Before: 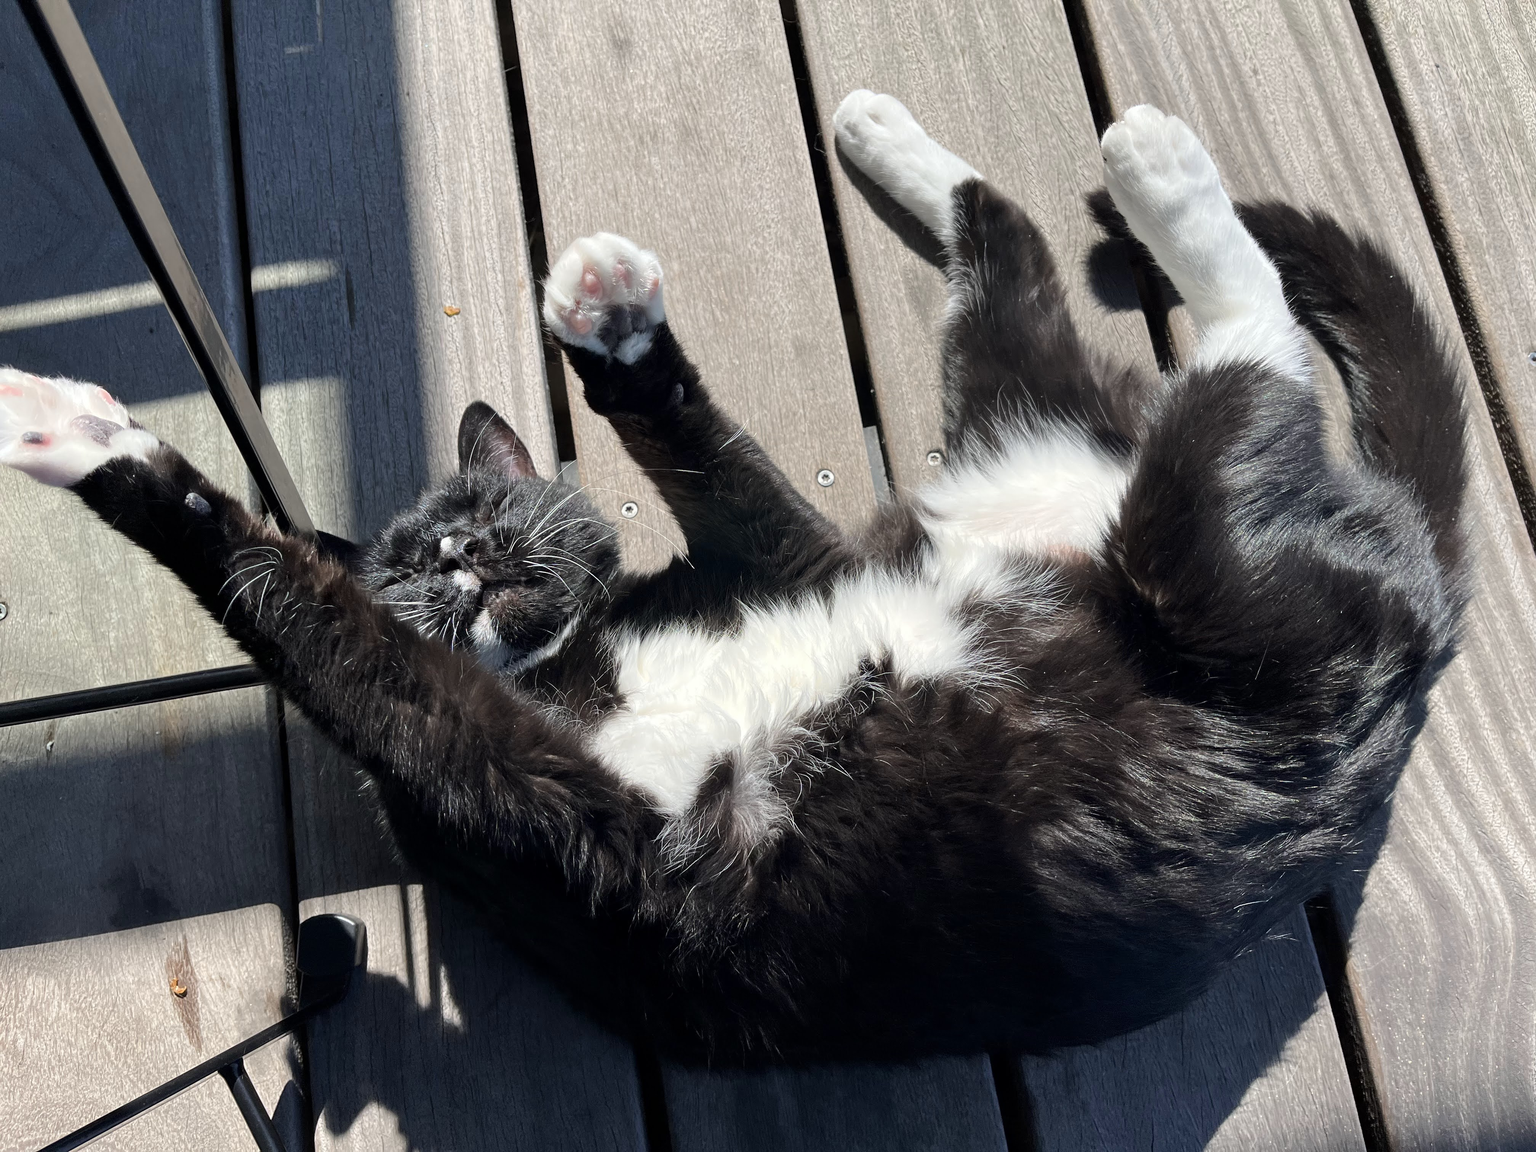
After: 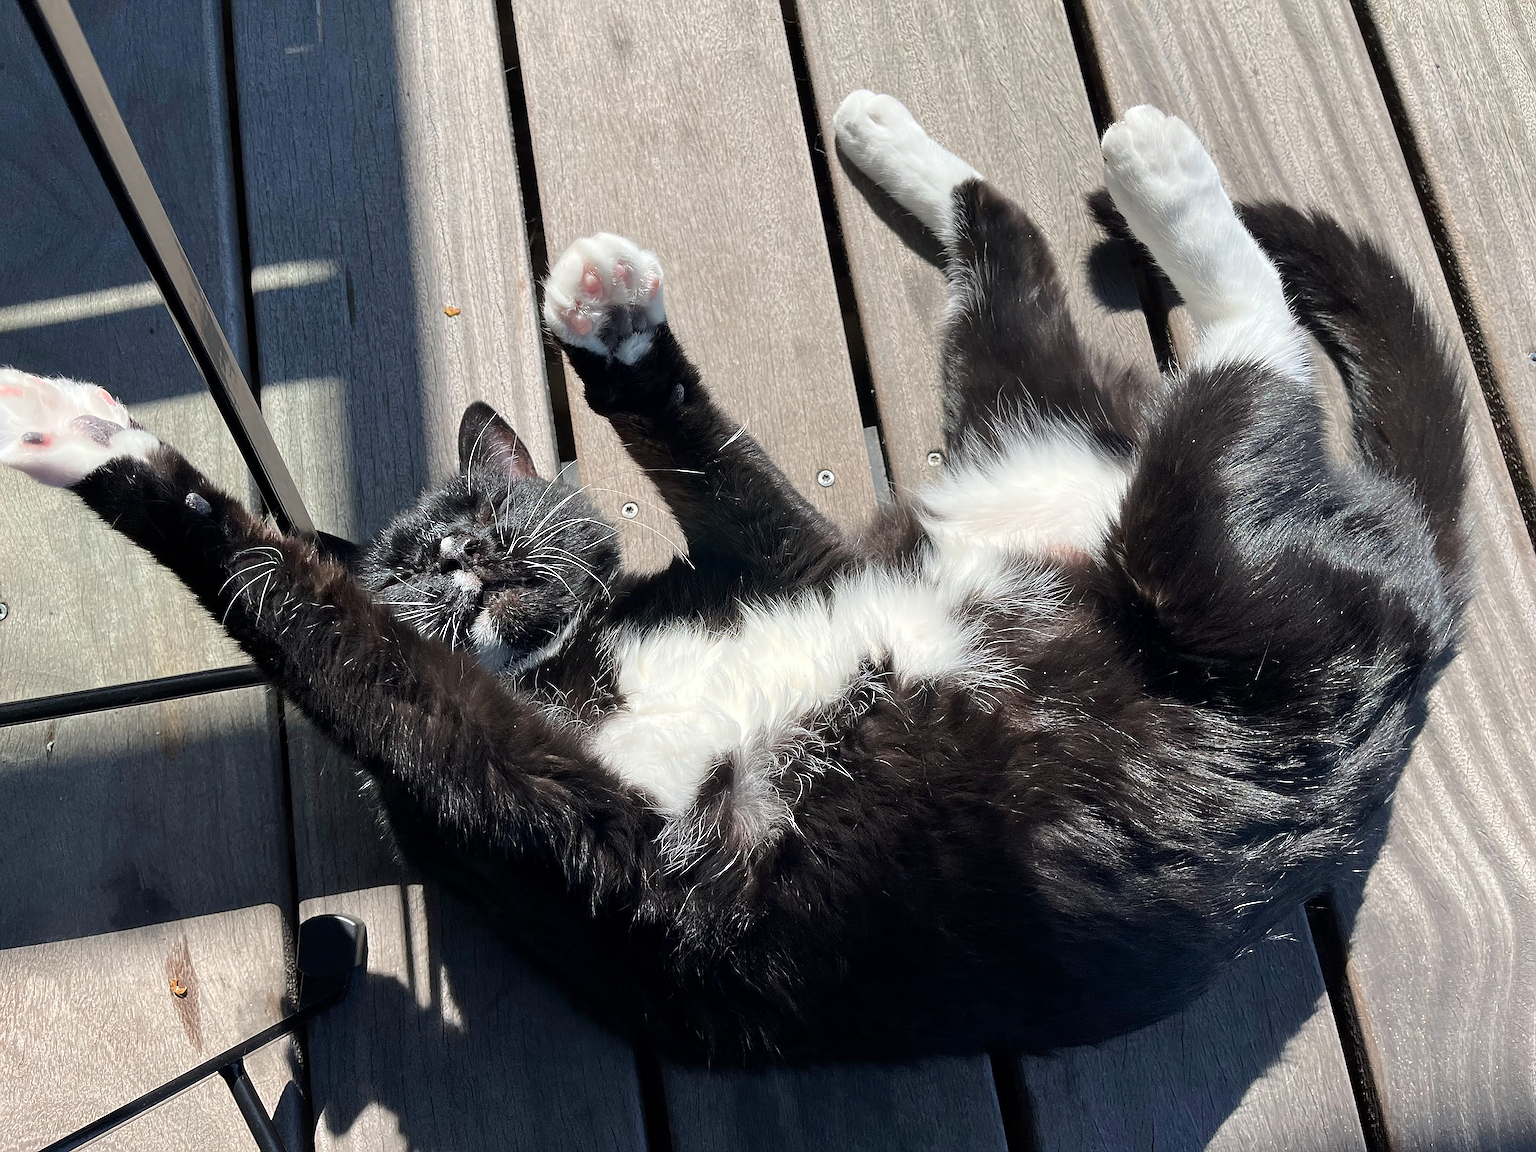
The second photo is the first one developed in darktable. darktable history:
sharpen: radius 1.416, amount 1.247, threshold 0.684
